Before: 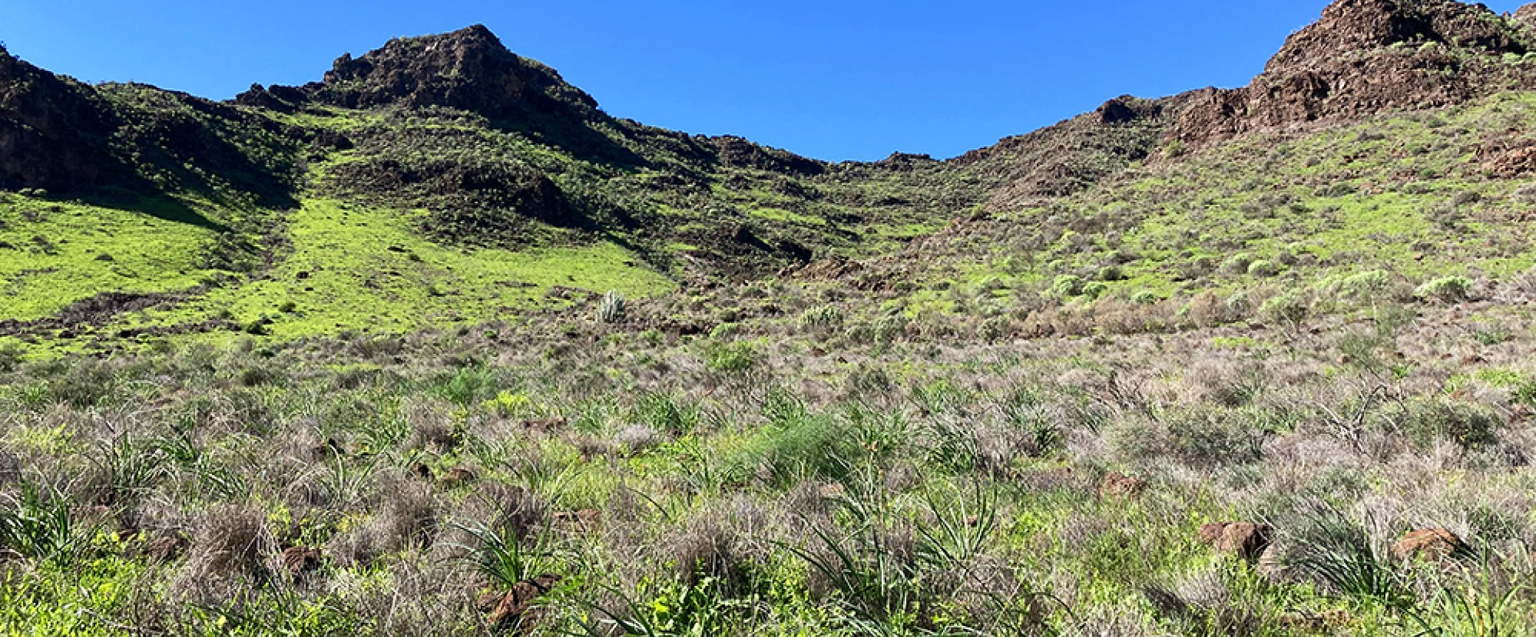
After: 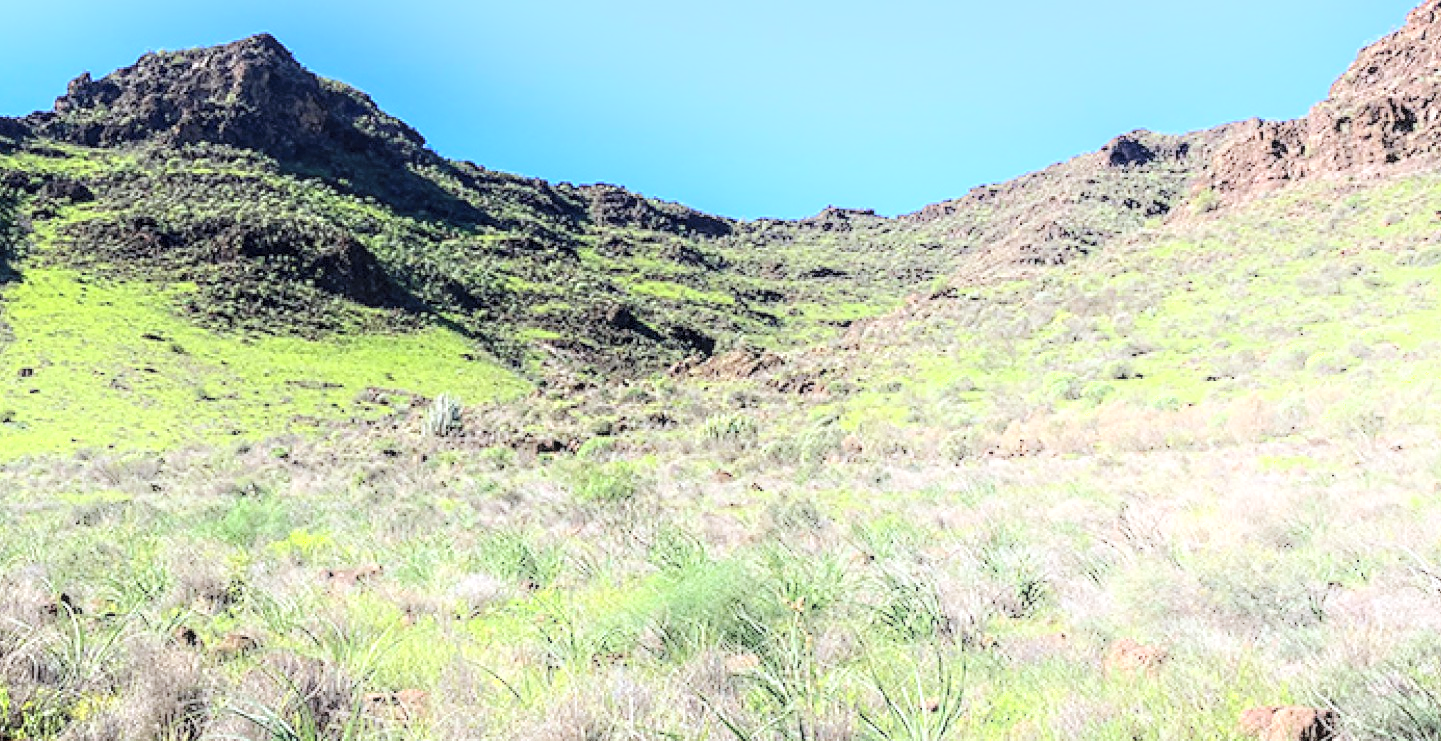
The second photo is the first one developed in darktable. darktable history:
crop: left 18.479%, right 12.2%, bottom 13.971%
contrast brightness saturation: contrast 0.1, brightness 0.3, saturation 0.14
shadows and highlights: shadows -21.3, highlights 100, soften with gaussian
local contrast: detail 130%
color calibration: x 0.355, y 0.367, temperature 4700.38 K
exposure: exposure 0.2 EV, compensate highlight preservation false
